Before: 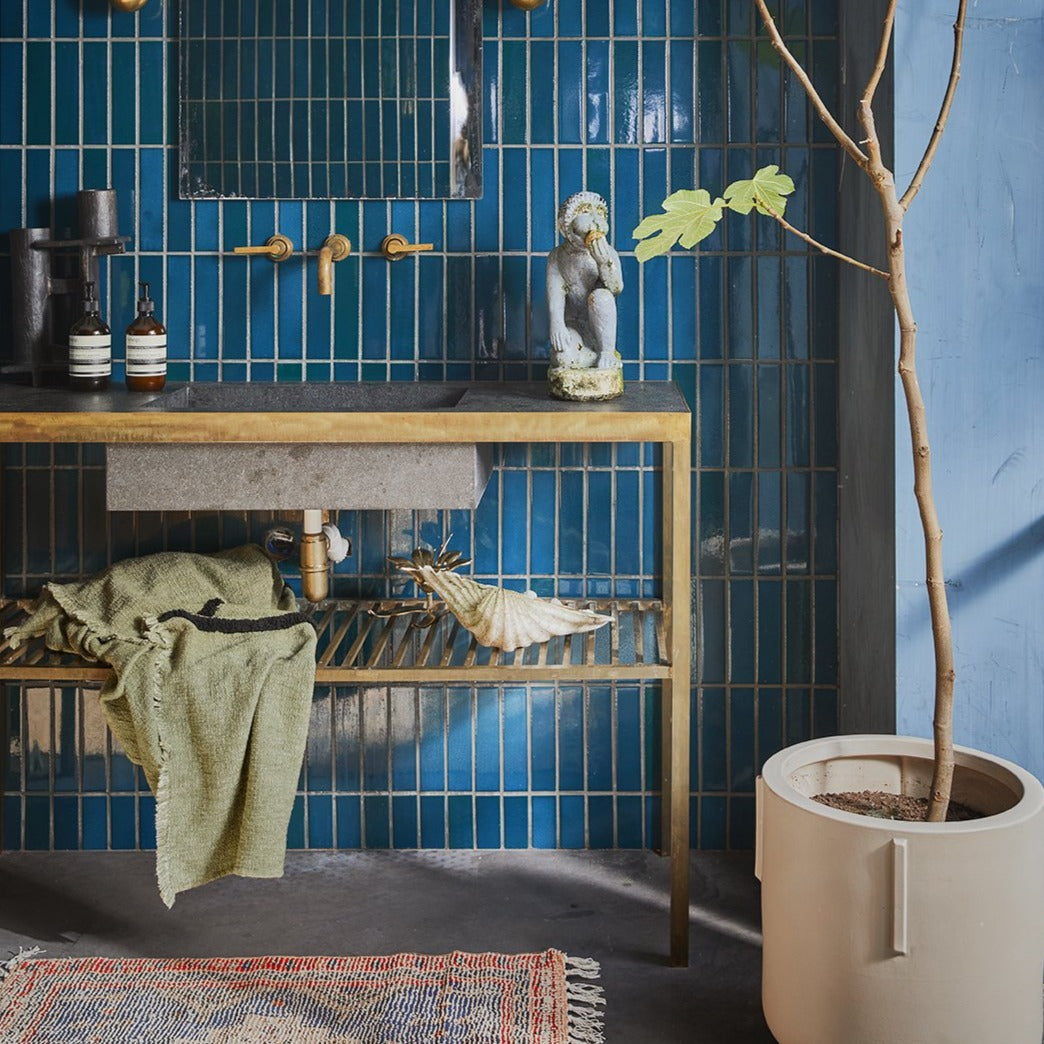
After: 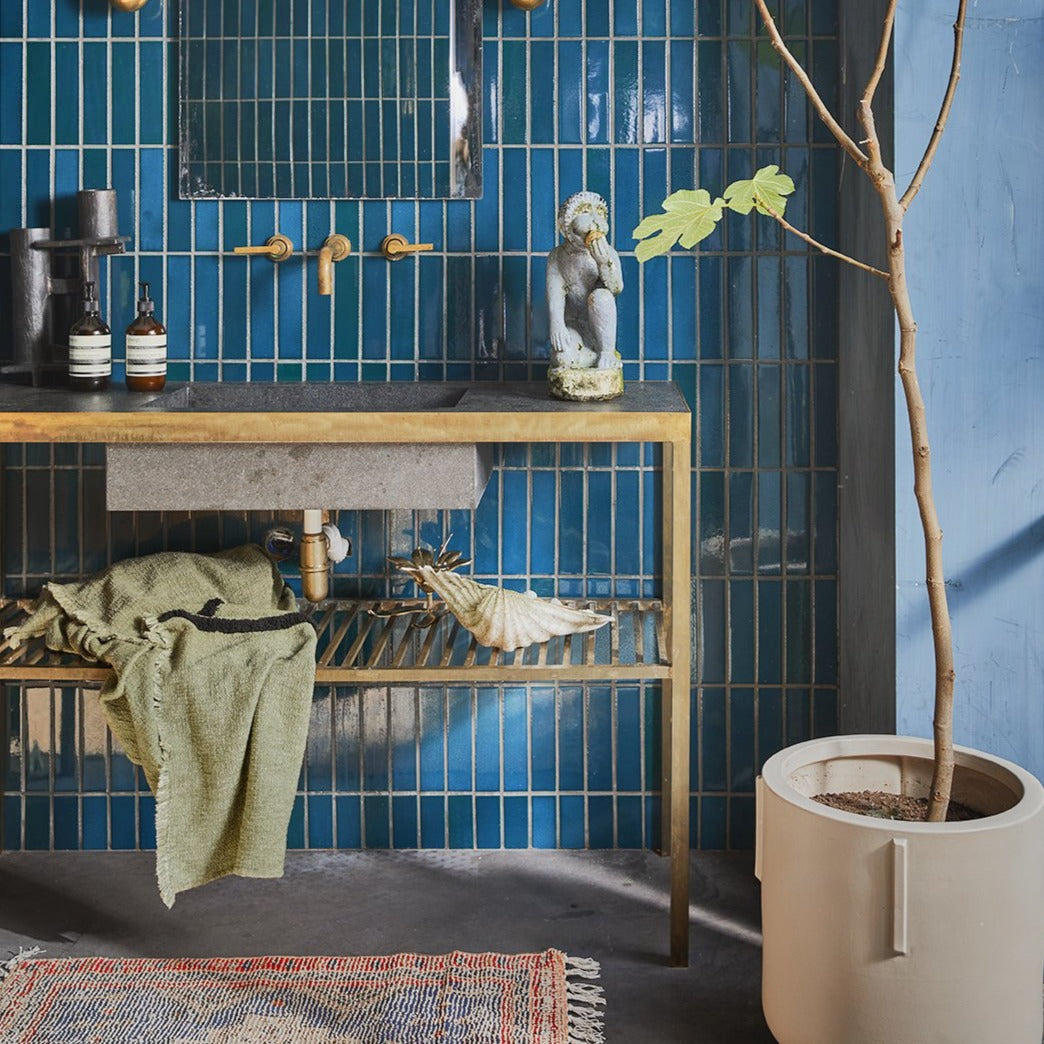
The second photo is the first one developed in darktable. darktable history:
tone equalizer: on, module defaults
shadows and highlights: shadows 60, soften with gaussian
